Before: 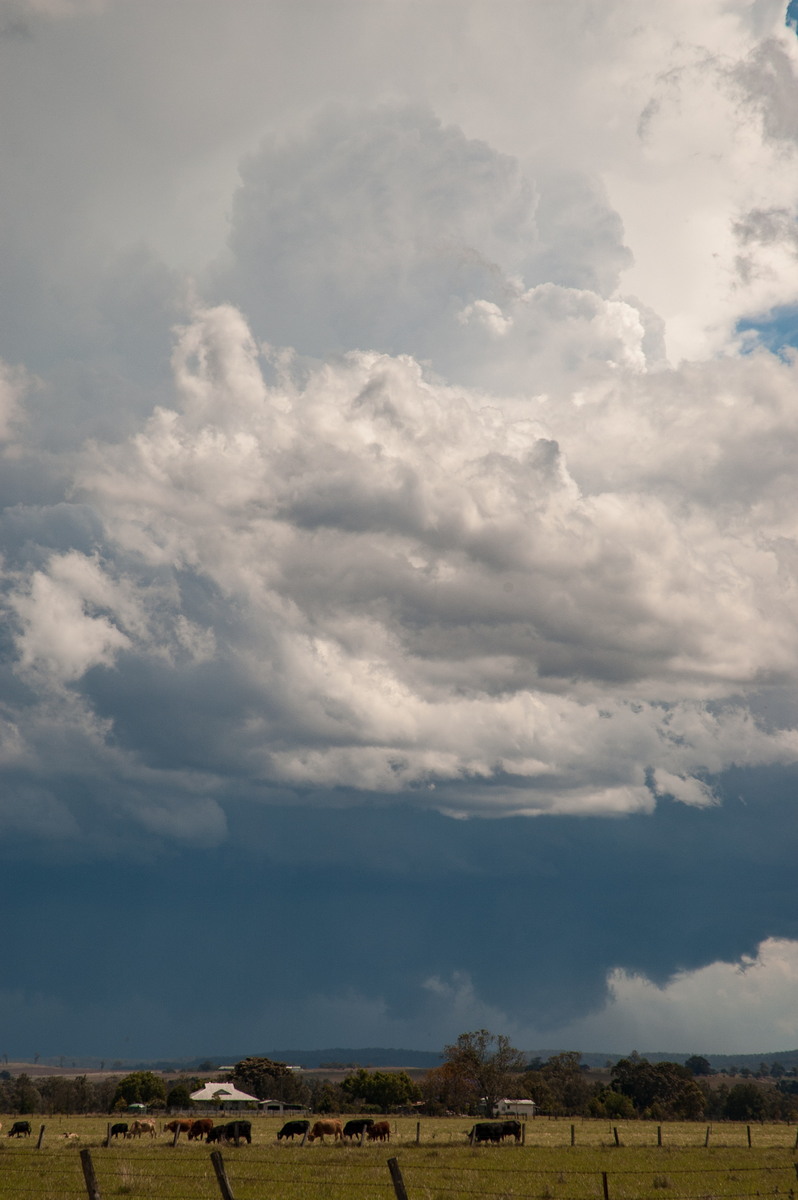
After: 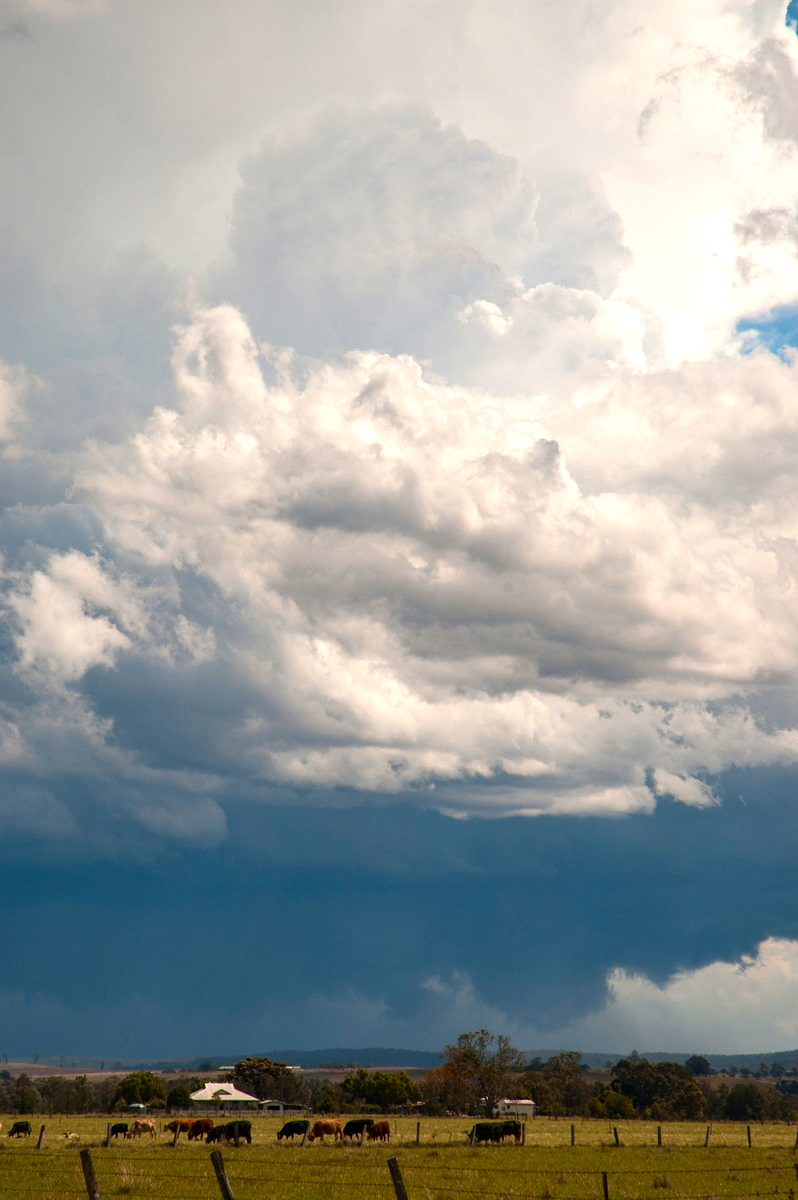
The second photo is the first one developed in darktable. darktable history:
levels: levels [0, 0.43, 0.859]
contrast brightness saturation: contrast 0.086, saturation 0.271
